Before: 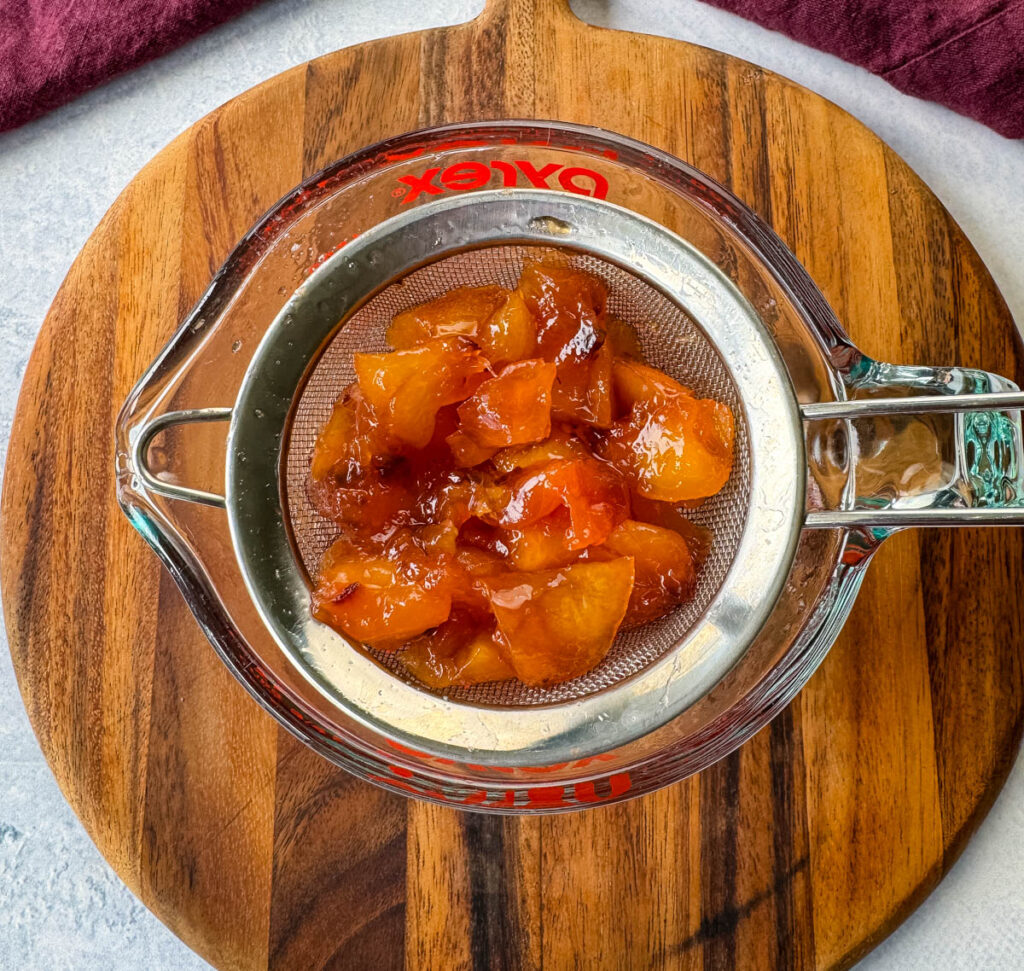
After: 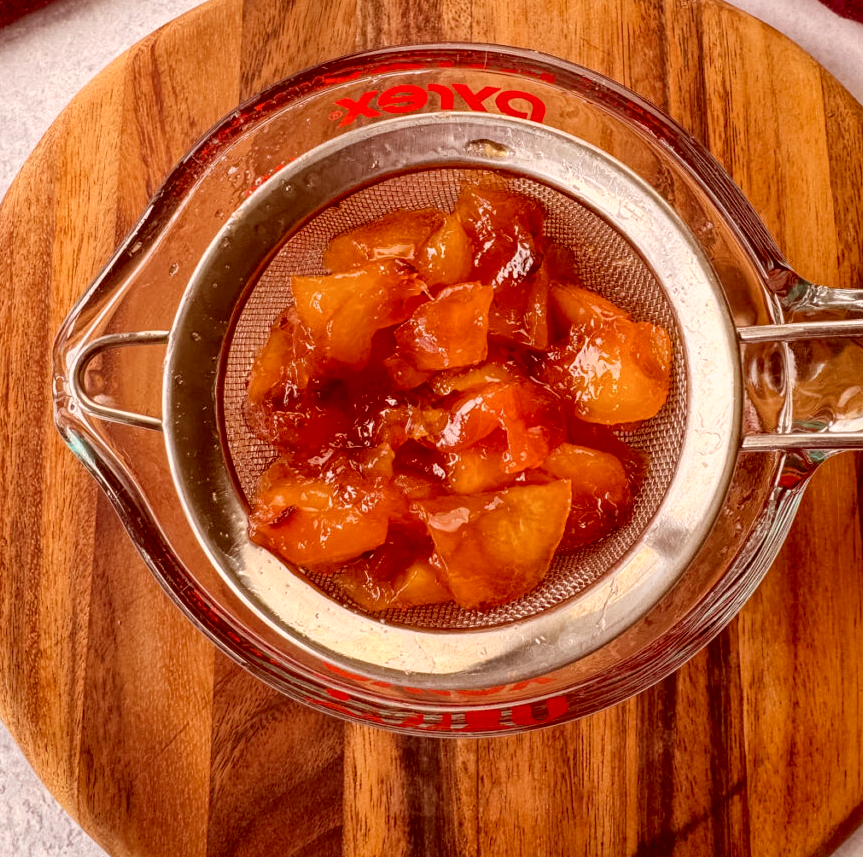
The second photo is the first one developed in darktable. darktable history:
color correction: highlights a* 9.24, highlights b* 8.91, shadows a* 39.93, shadows b* 39.8, saturation 0.783
crop: left 6.158%, top 7.99%, right 9.527%, bottom 3.662%
